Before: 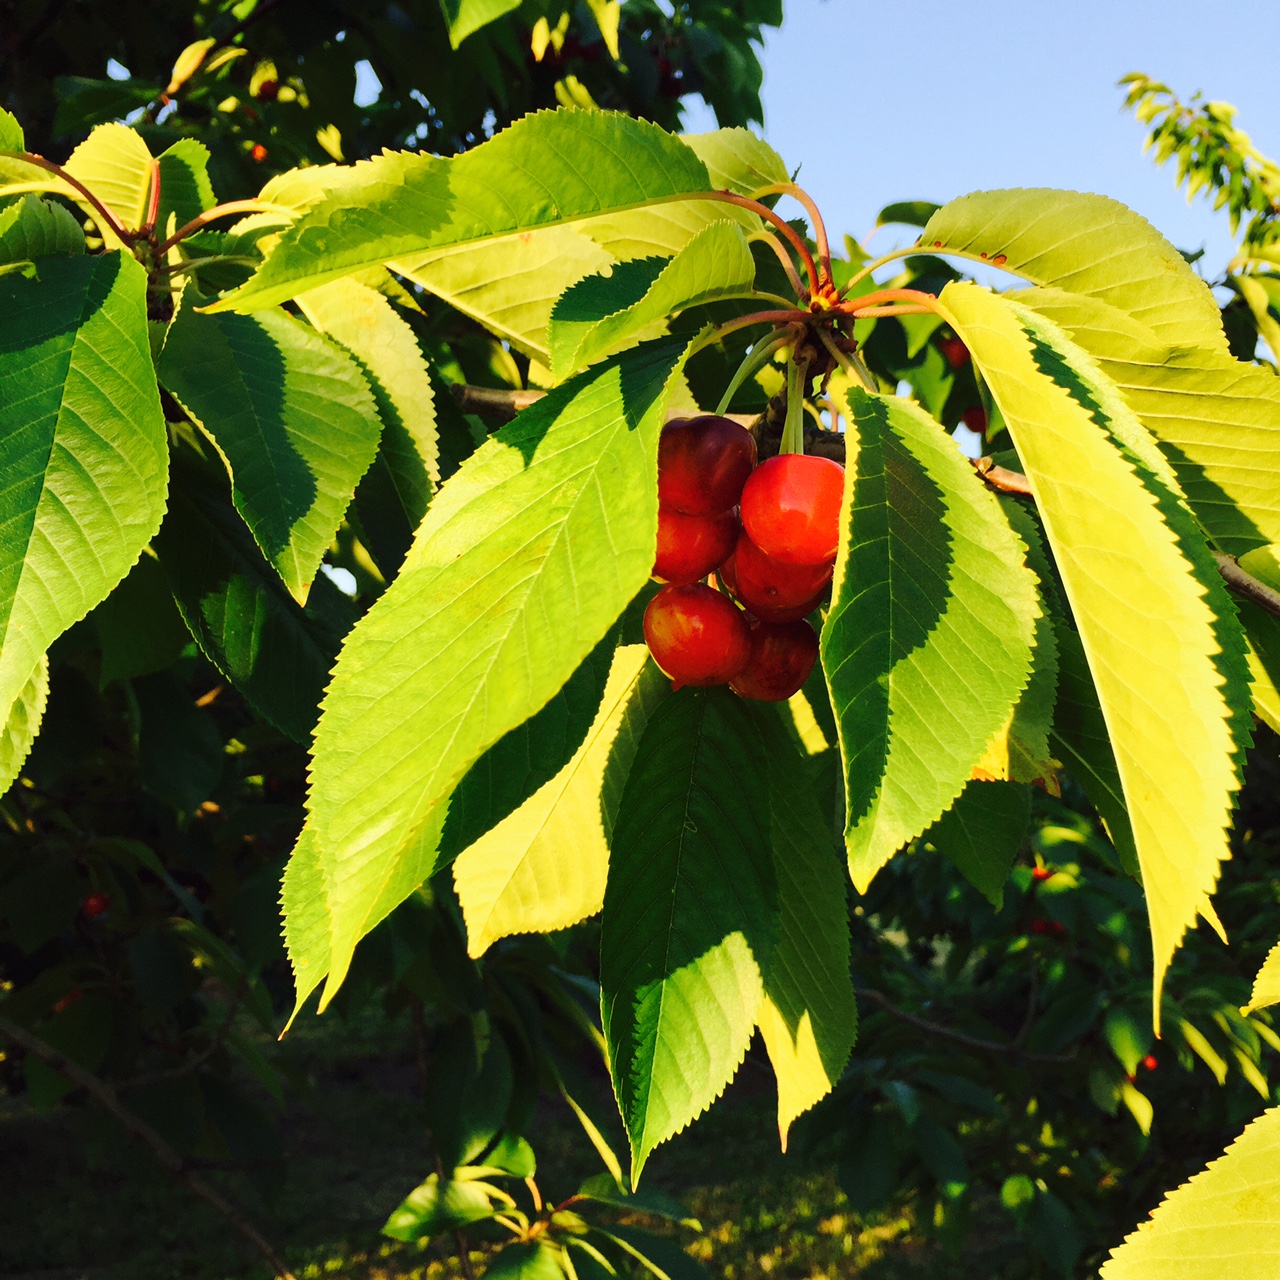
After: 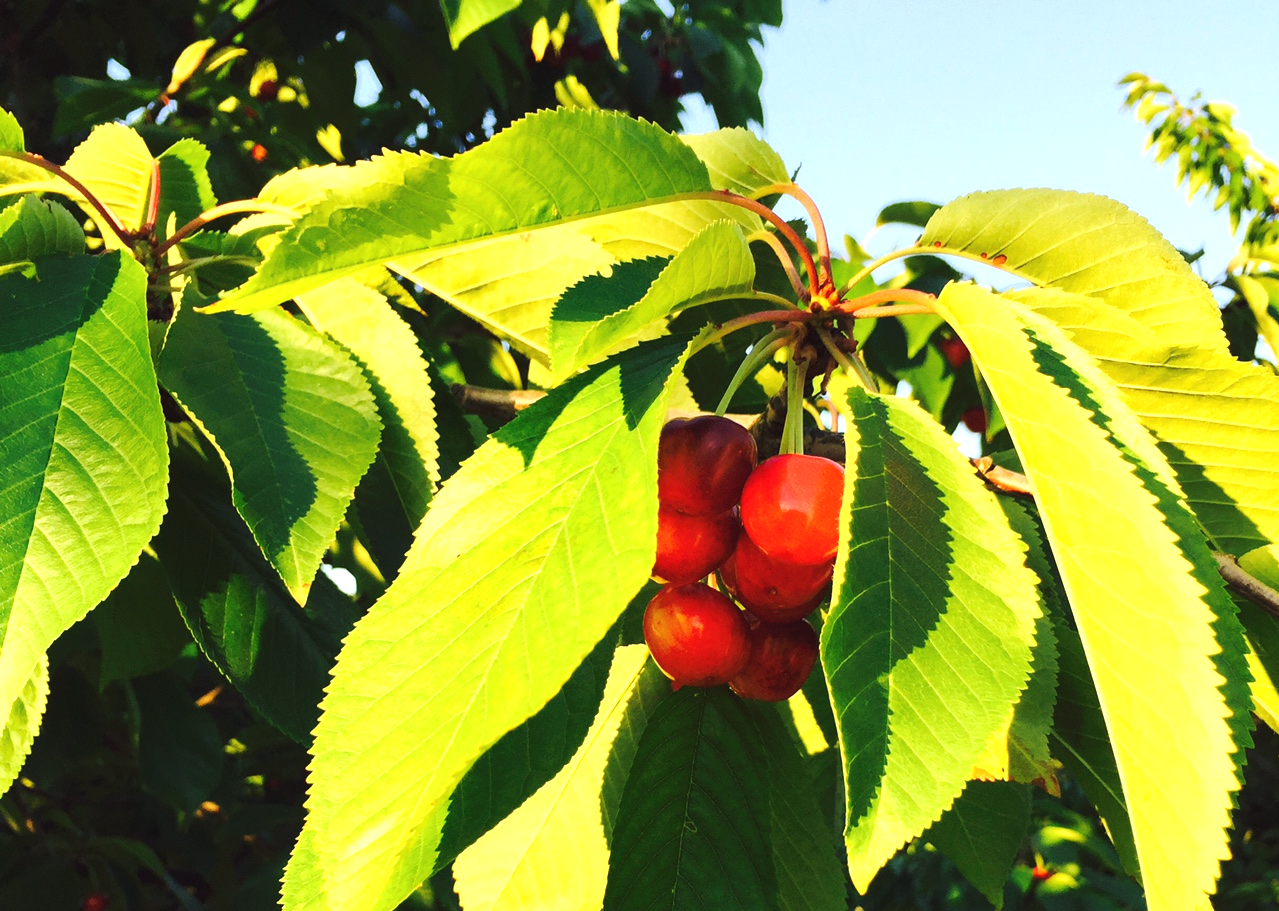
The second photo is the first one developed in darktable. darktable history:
crop: right 0.001%, bottom 28.765%
exposure: black level correction -0.002, exposure 0.545 EV, compensate highlight preservation false
